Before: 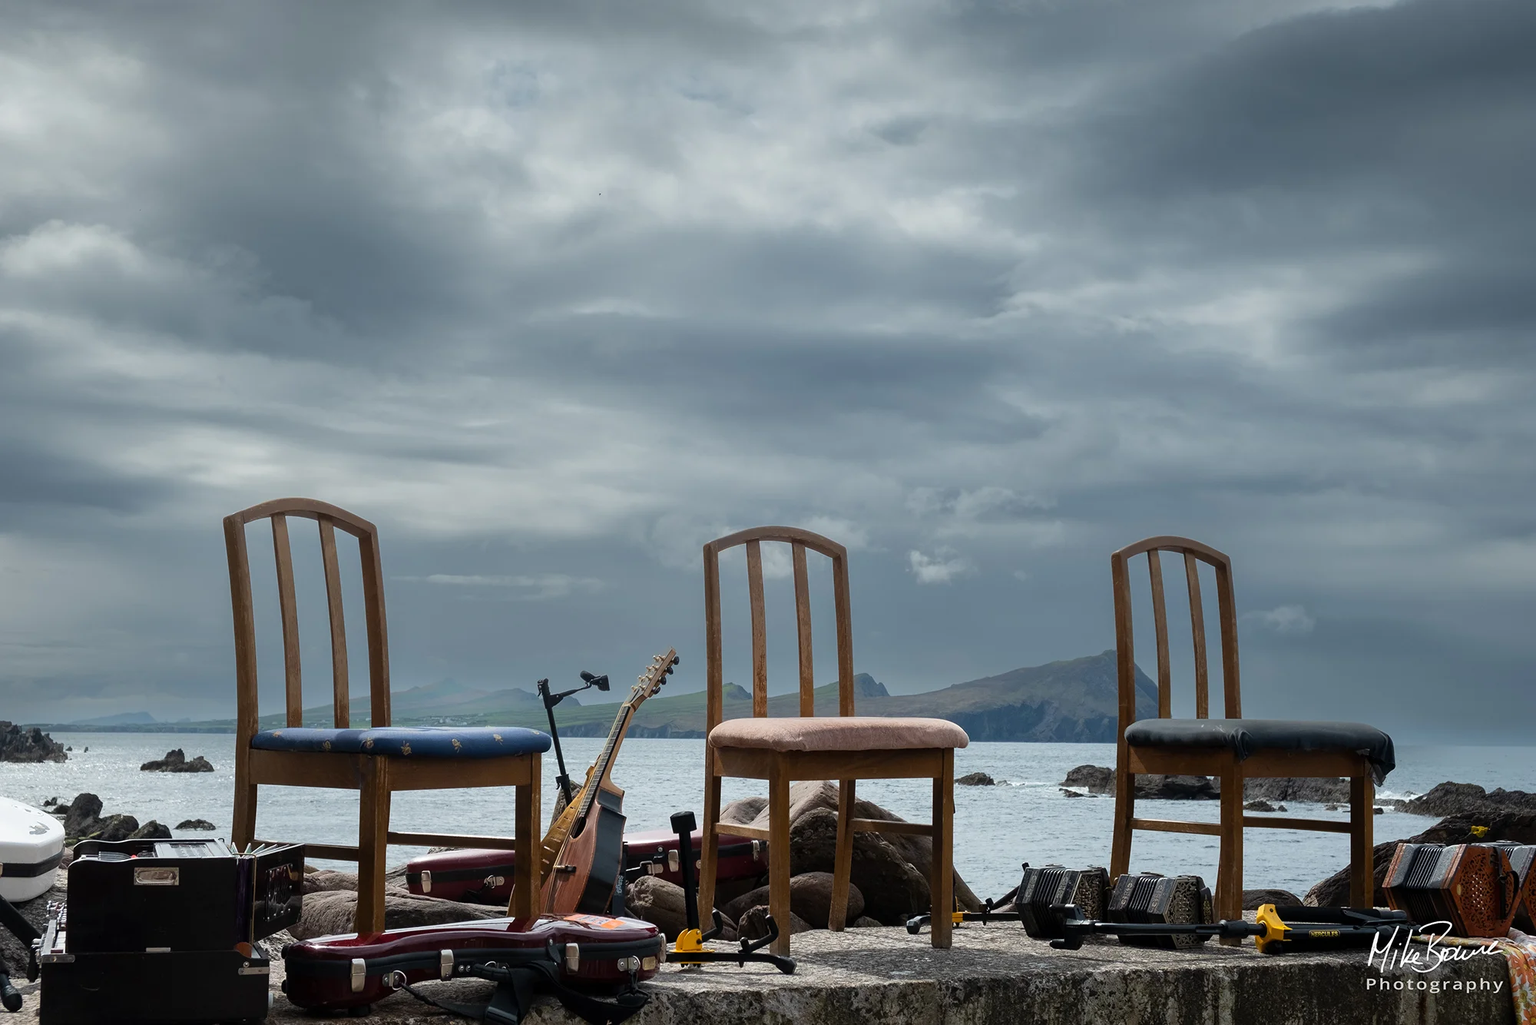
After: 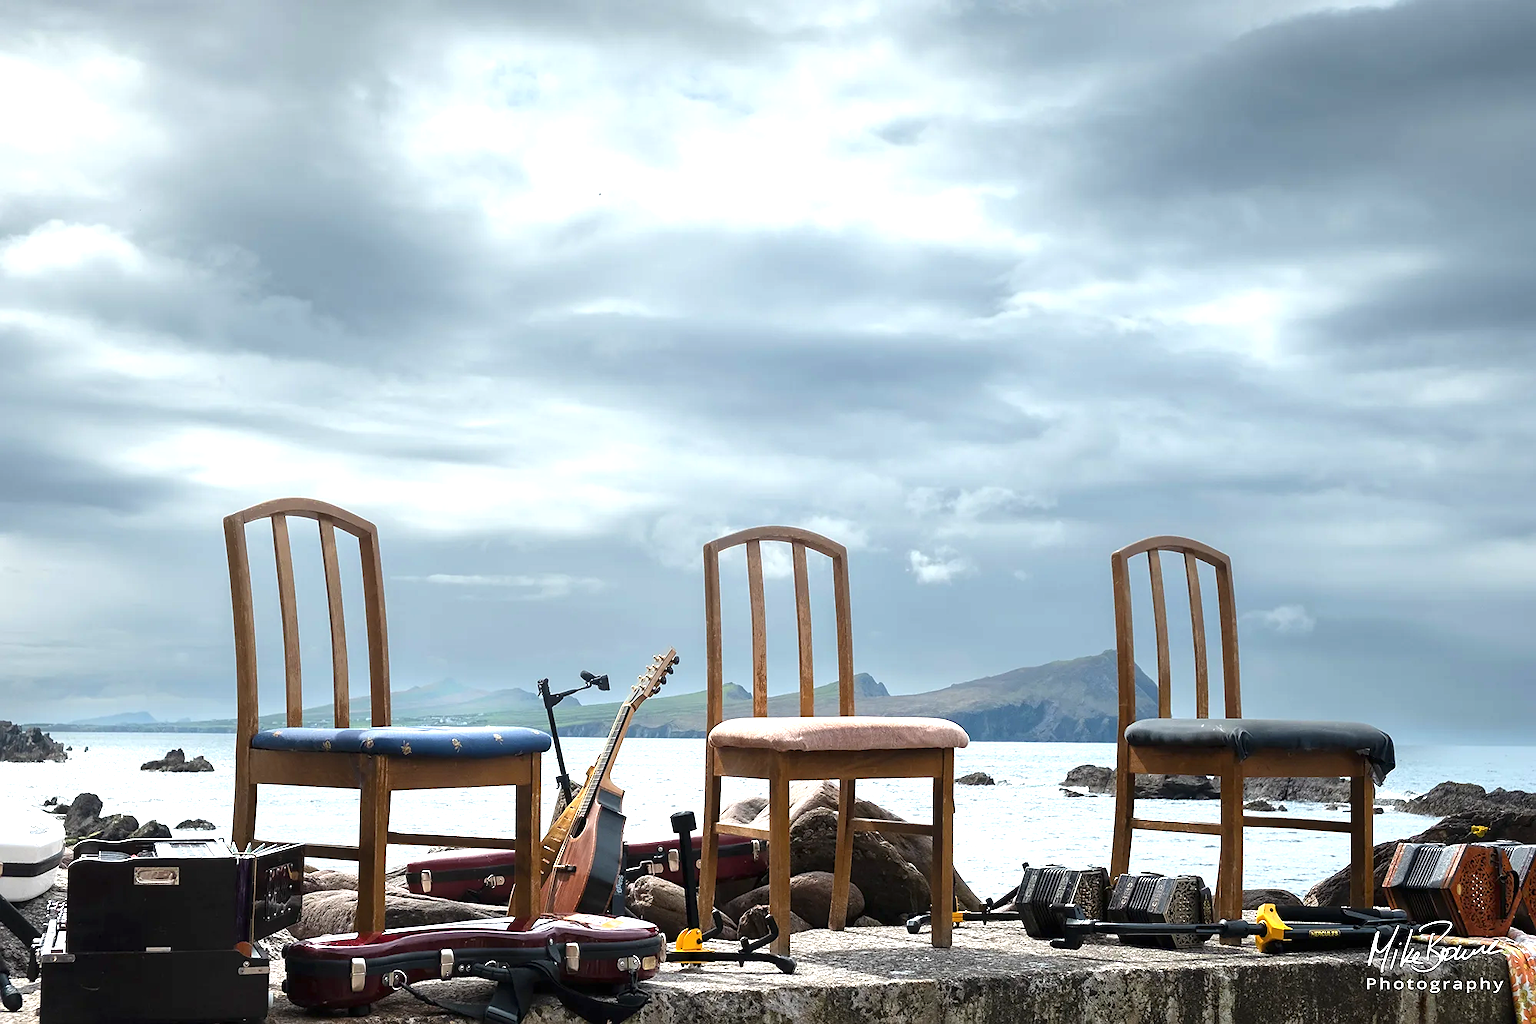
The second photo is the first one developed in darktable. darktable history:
exposure: black level correction 0, exposure 1.199 EV, compensate highlight preservation false
sharpen: radius 1.489, amount 0.402, threshold 1.709
